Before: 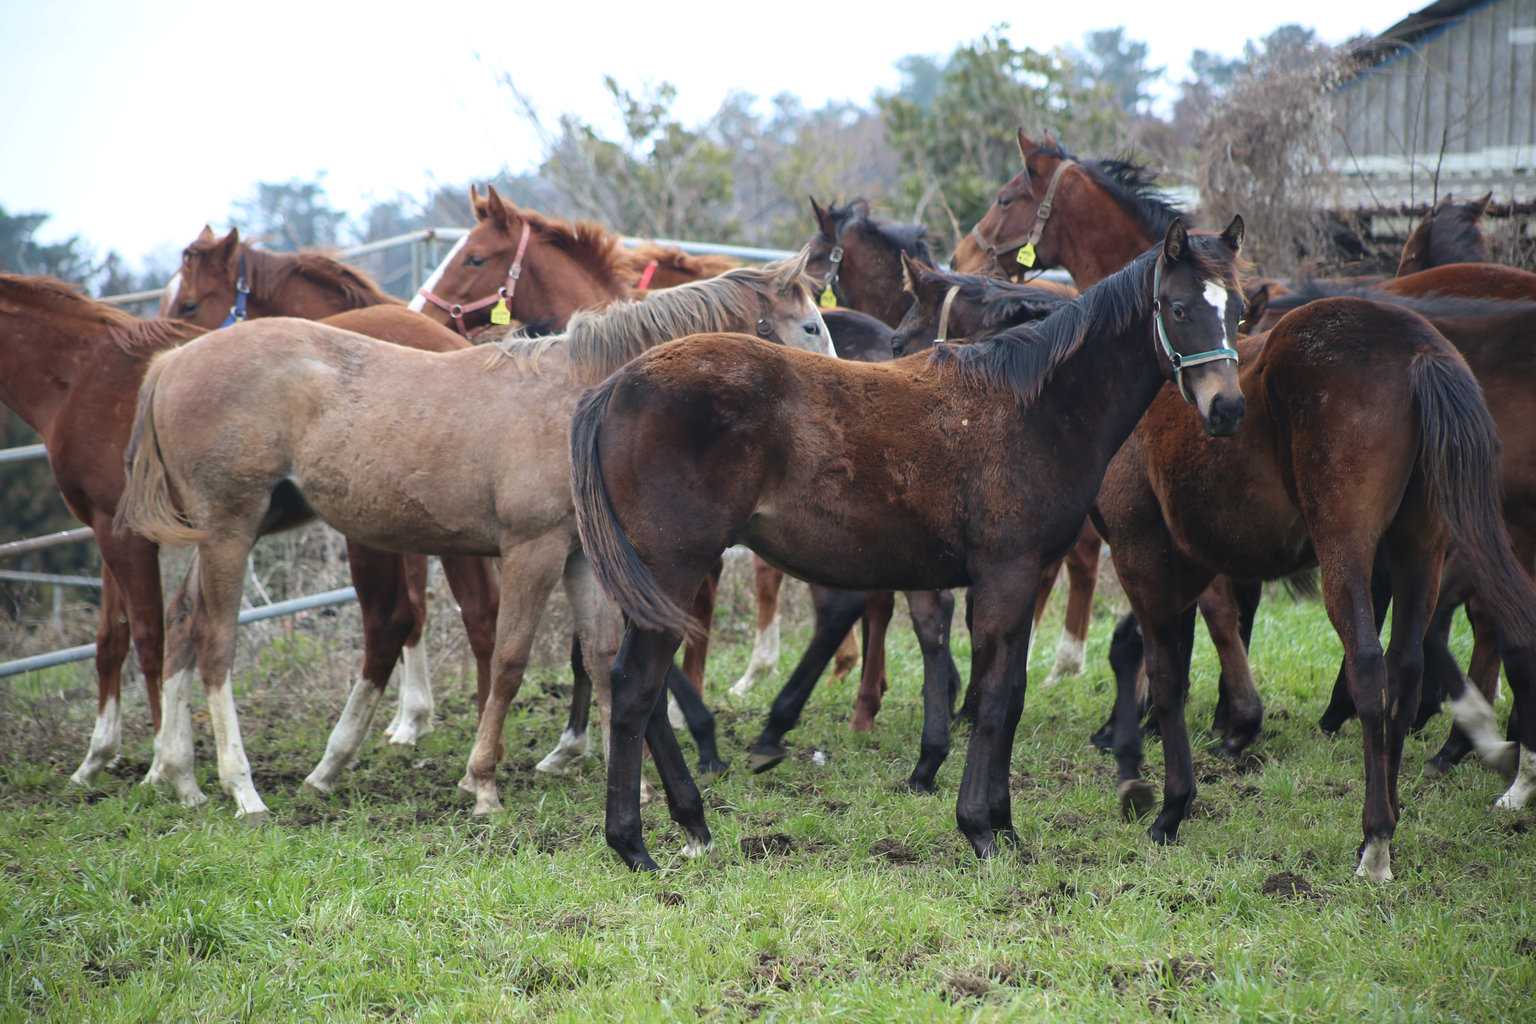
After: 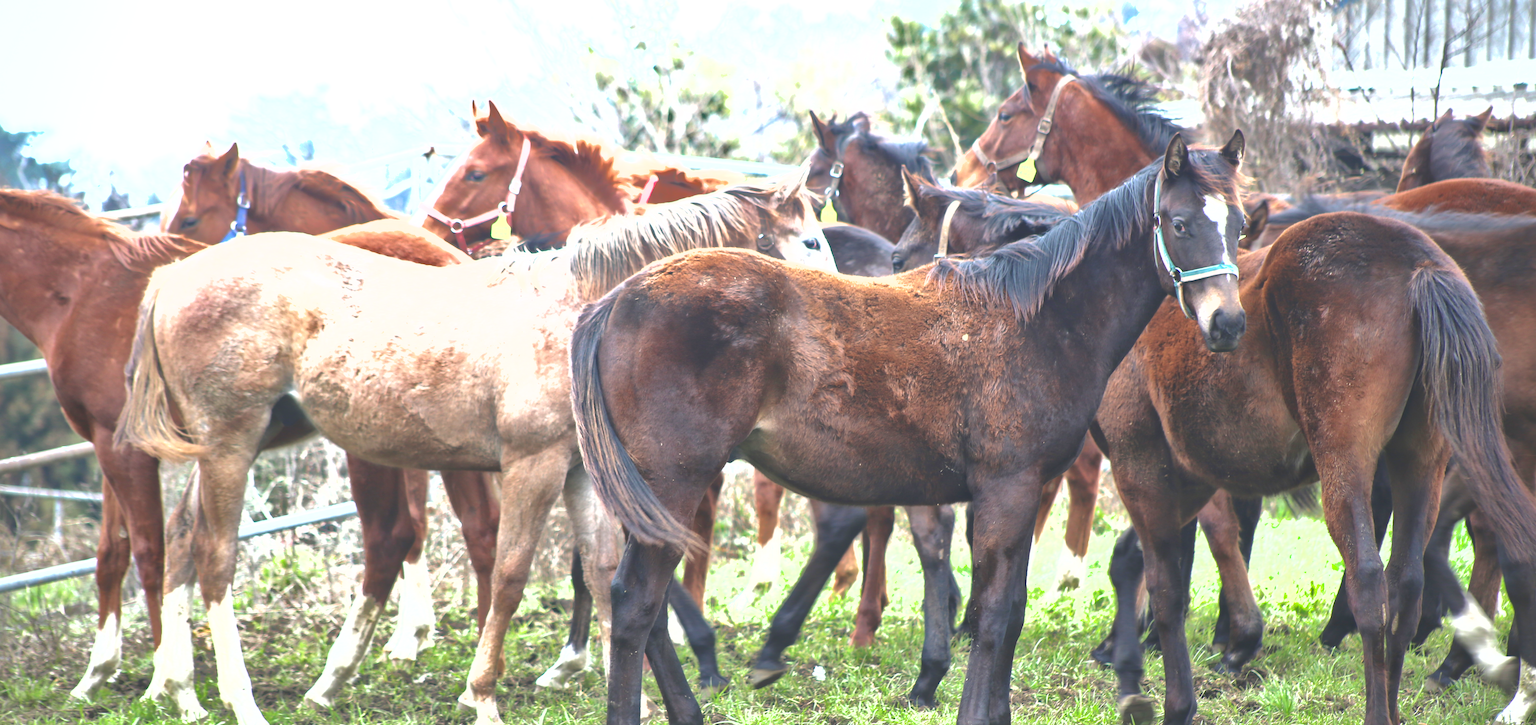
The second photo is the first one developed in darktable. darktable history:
crop and rotate: top 8.336%, bottom 20.842%
exposure: black level correction 0, exposure 1.741 EV, compensate highlight preservation false
shadows and highlights: shadows 58.56, highlights -59.77, highlights color adjustment 42.61%
